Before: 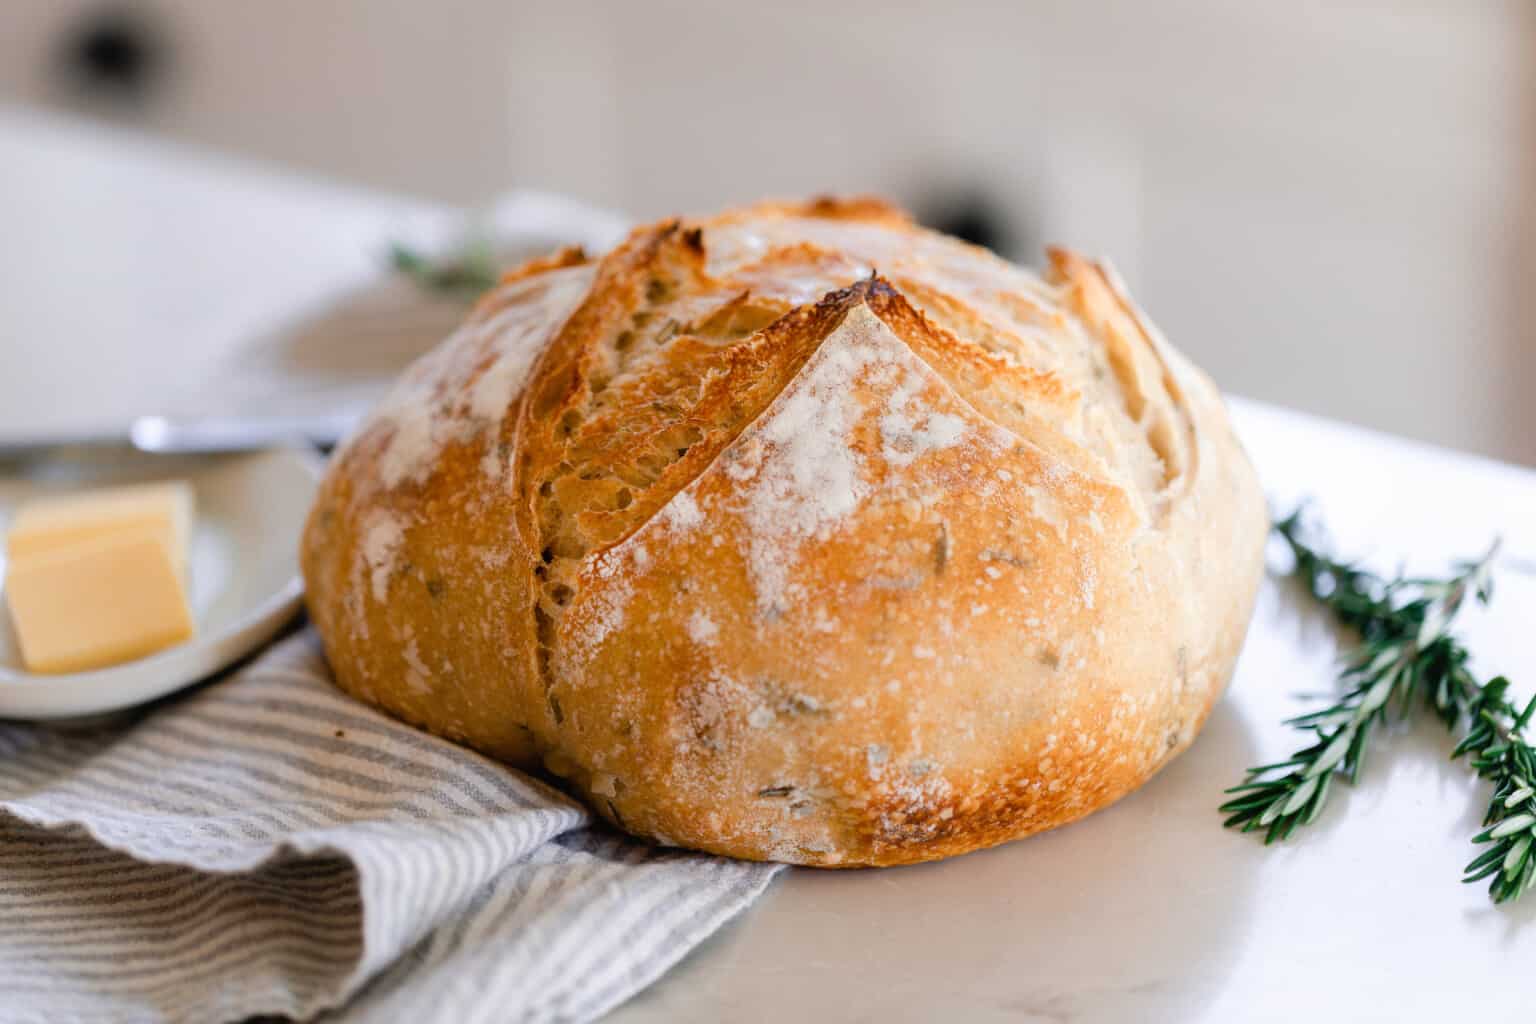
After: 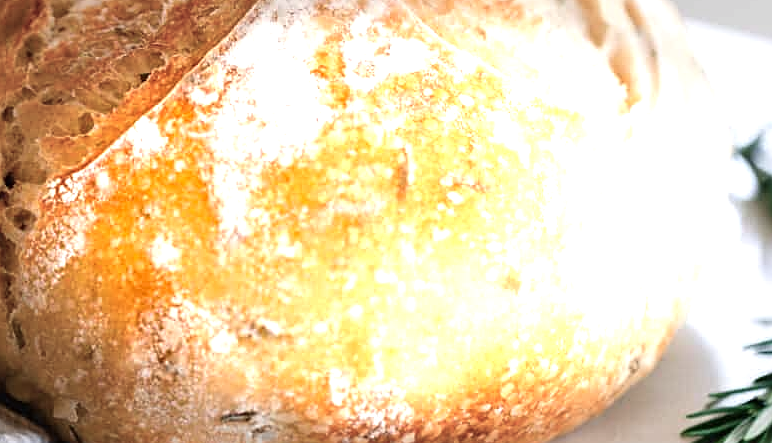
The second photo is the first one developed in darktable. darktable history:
vignetting: fall-off start 66.7%, fall-off radius 39.74%, brightness -0.576, saturation -0.258, automatic ratio true, width/height ratio 0.671, dithering 16-bit output
sharpen: on, module defaults
crop: left 35.03%, top 36.625%, right 14.663%, bottom 20.057%
exposure: black level correction 0, exposure 1.5 EV, compensate highlight preservation false
